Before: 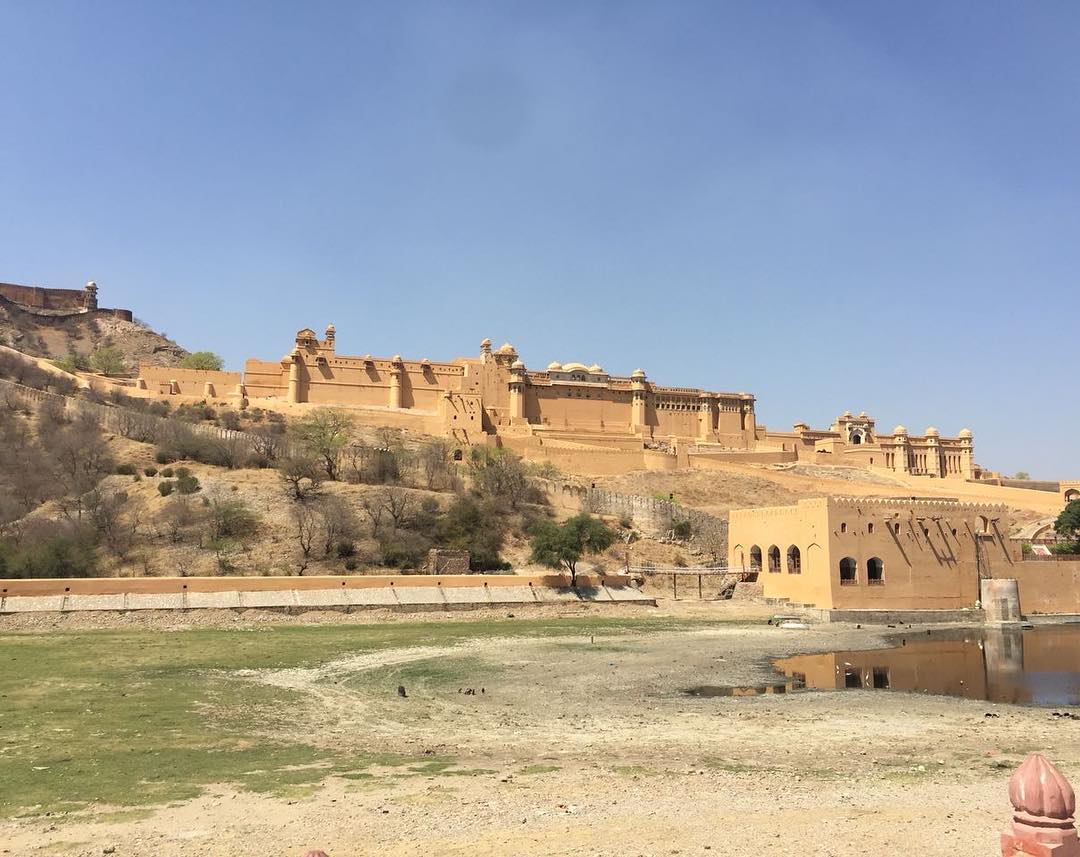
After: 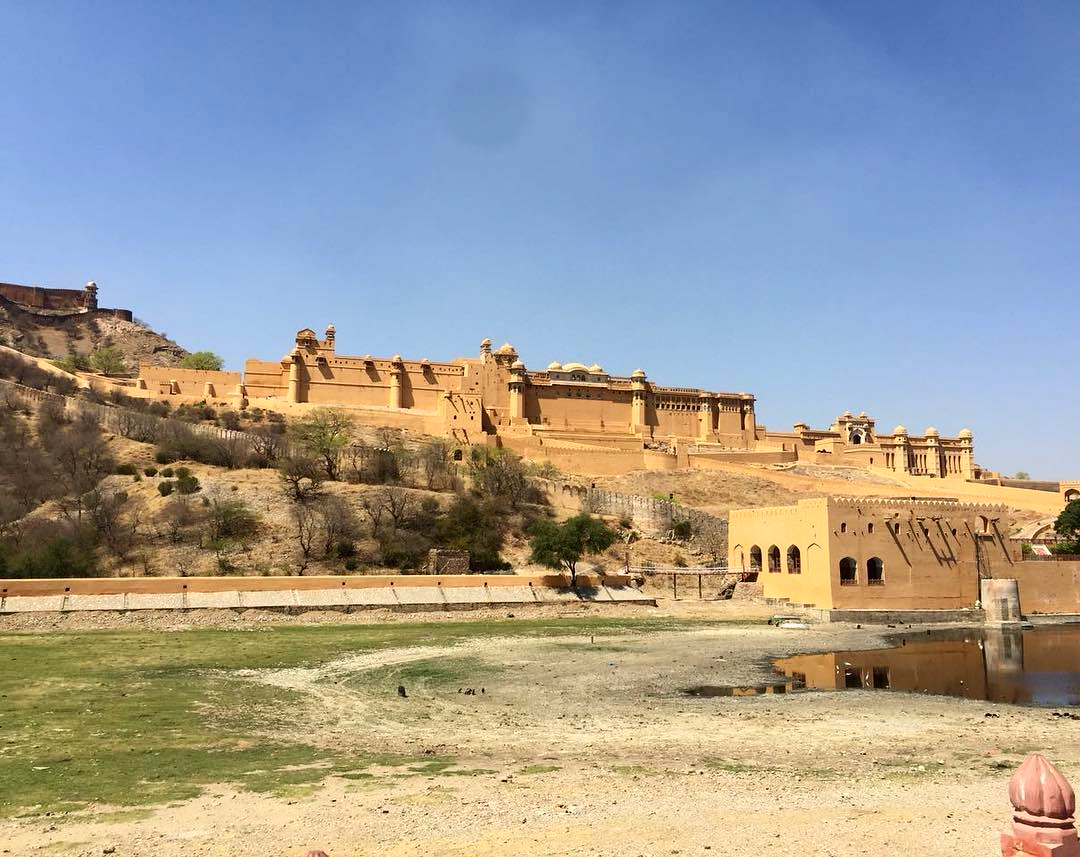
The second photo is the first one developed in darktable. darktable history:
contrast brightness saturation: contrast 0.192, brightness -0.112, saturation 0.21
